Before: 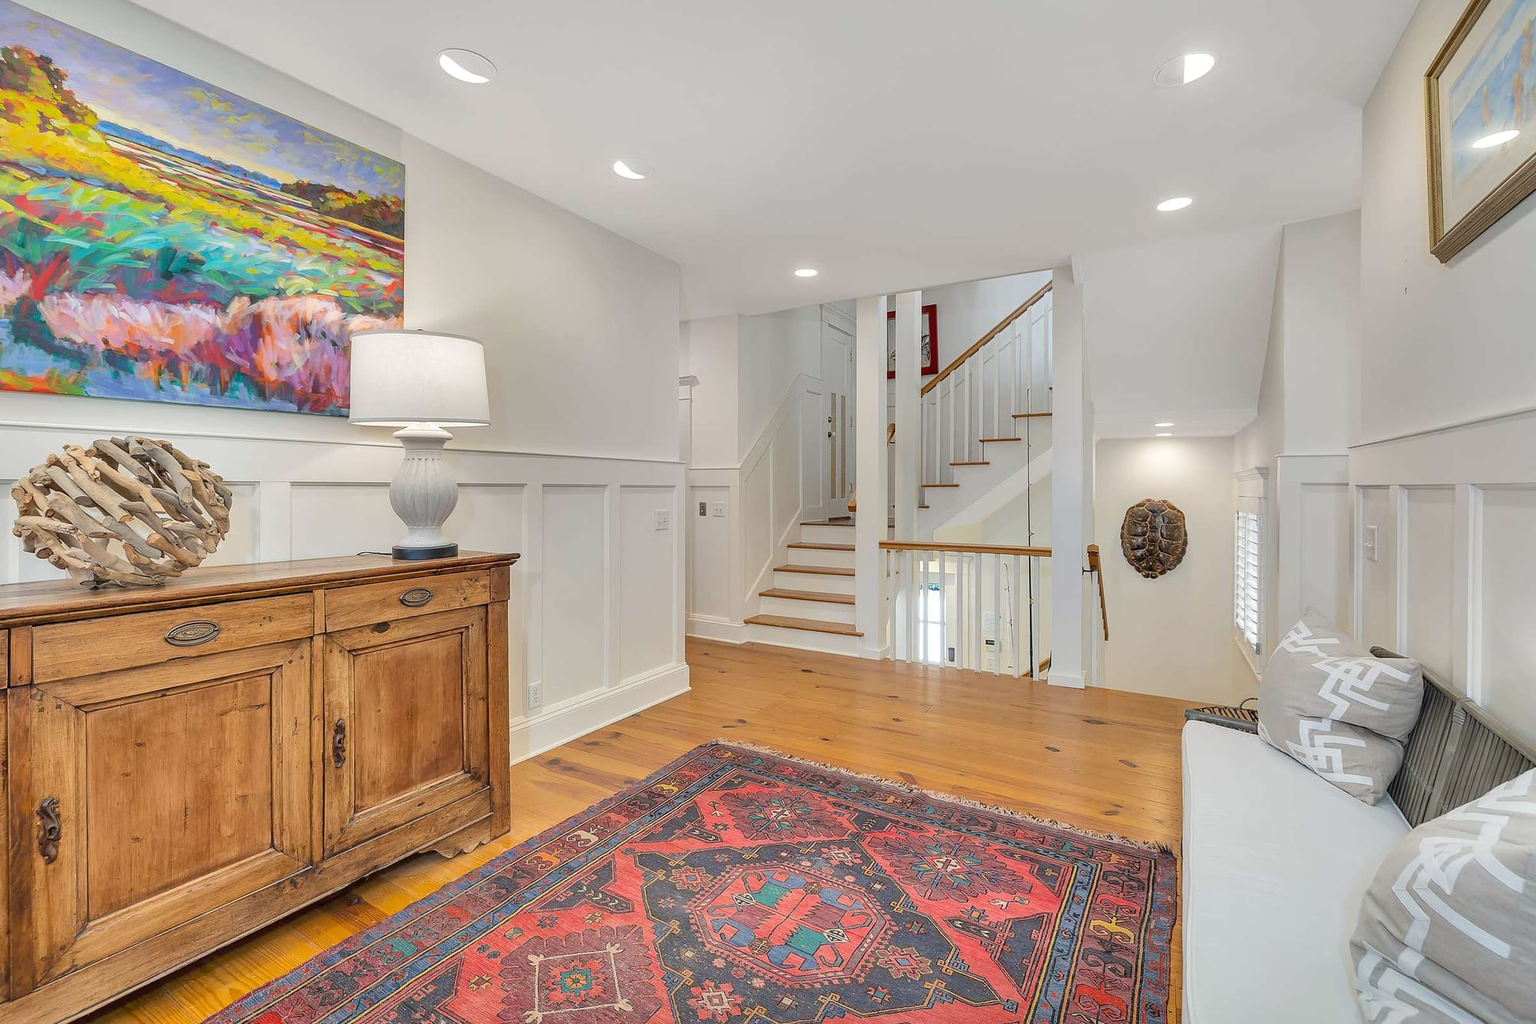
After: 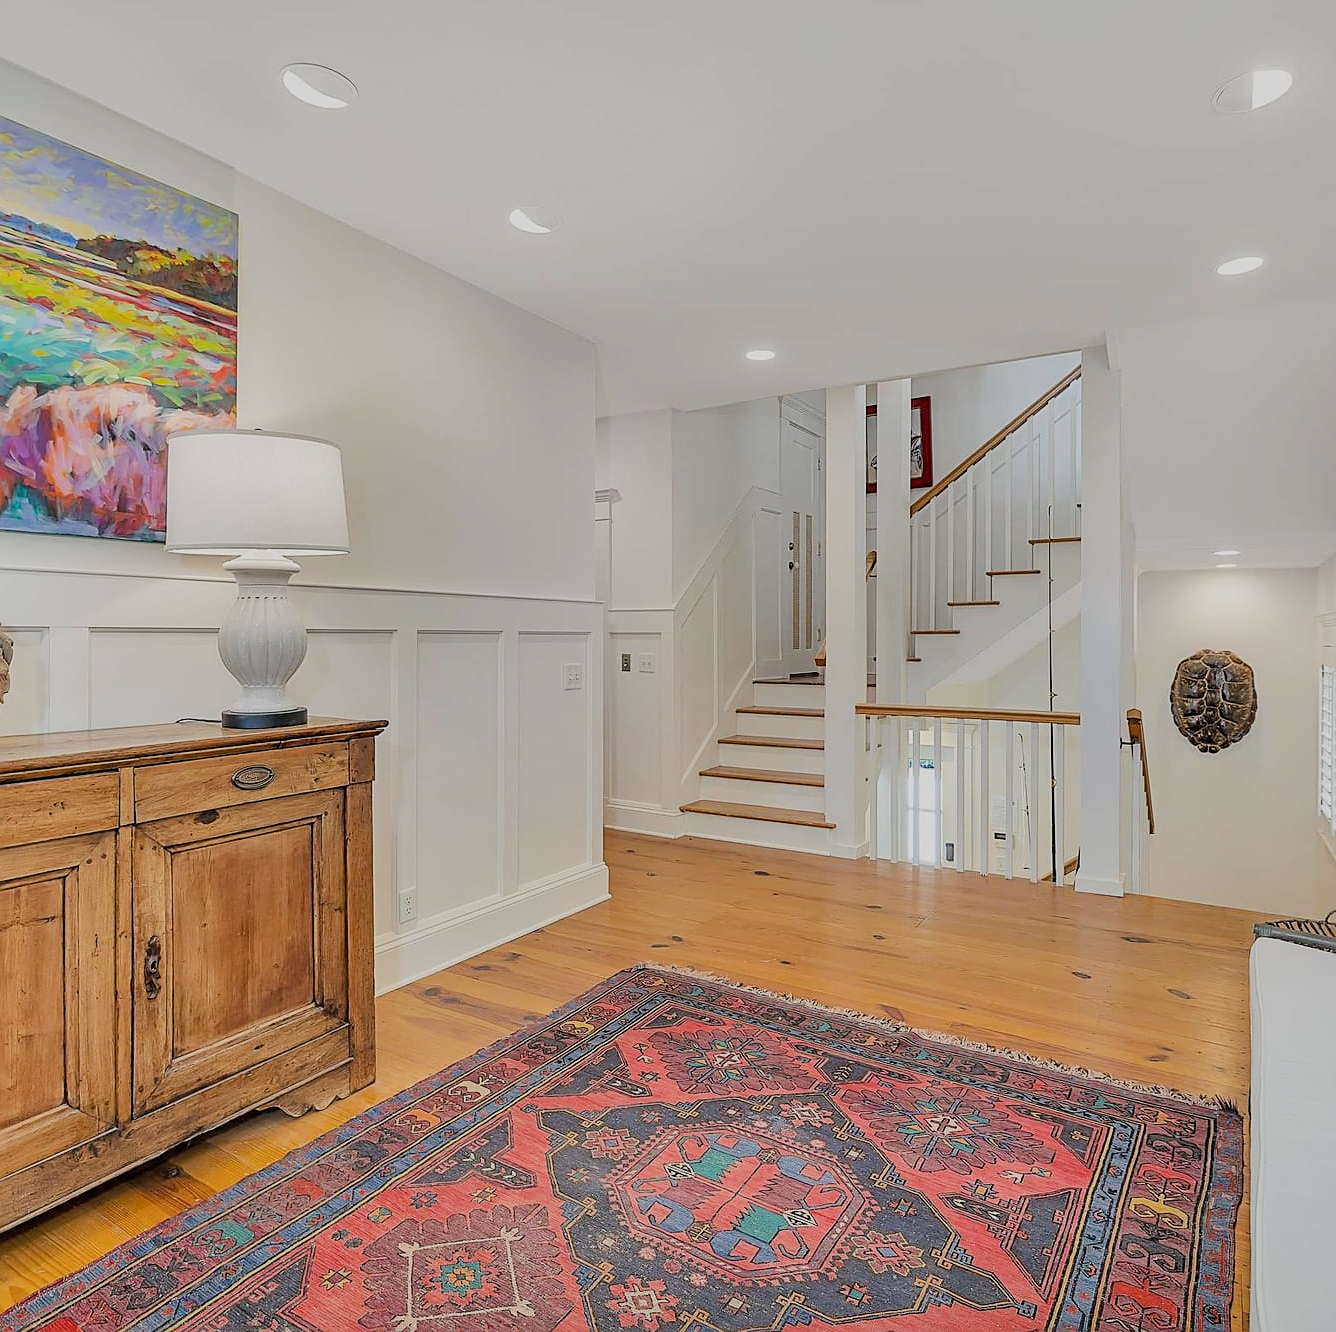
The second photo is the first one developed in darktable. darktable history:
crop and rotate: left 14.456%, right 18.702%
filmic rgb: black relative exposure -7.65 EV, white relative exposure 4.56 EV, hardness 3.61
sharpen: on, module defaults
